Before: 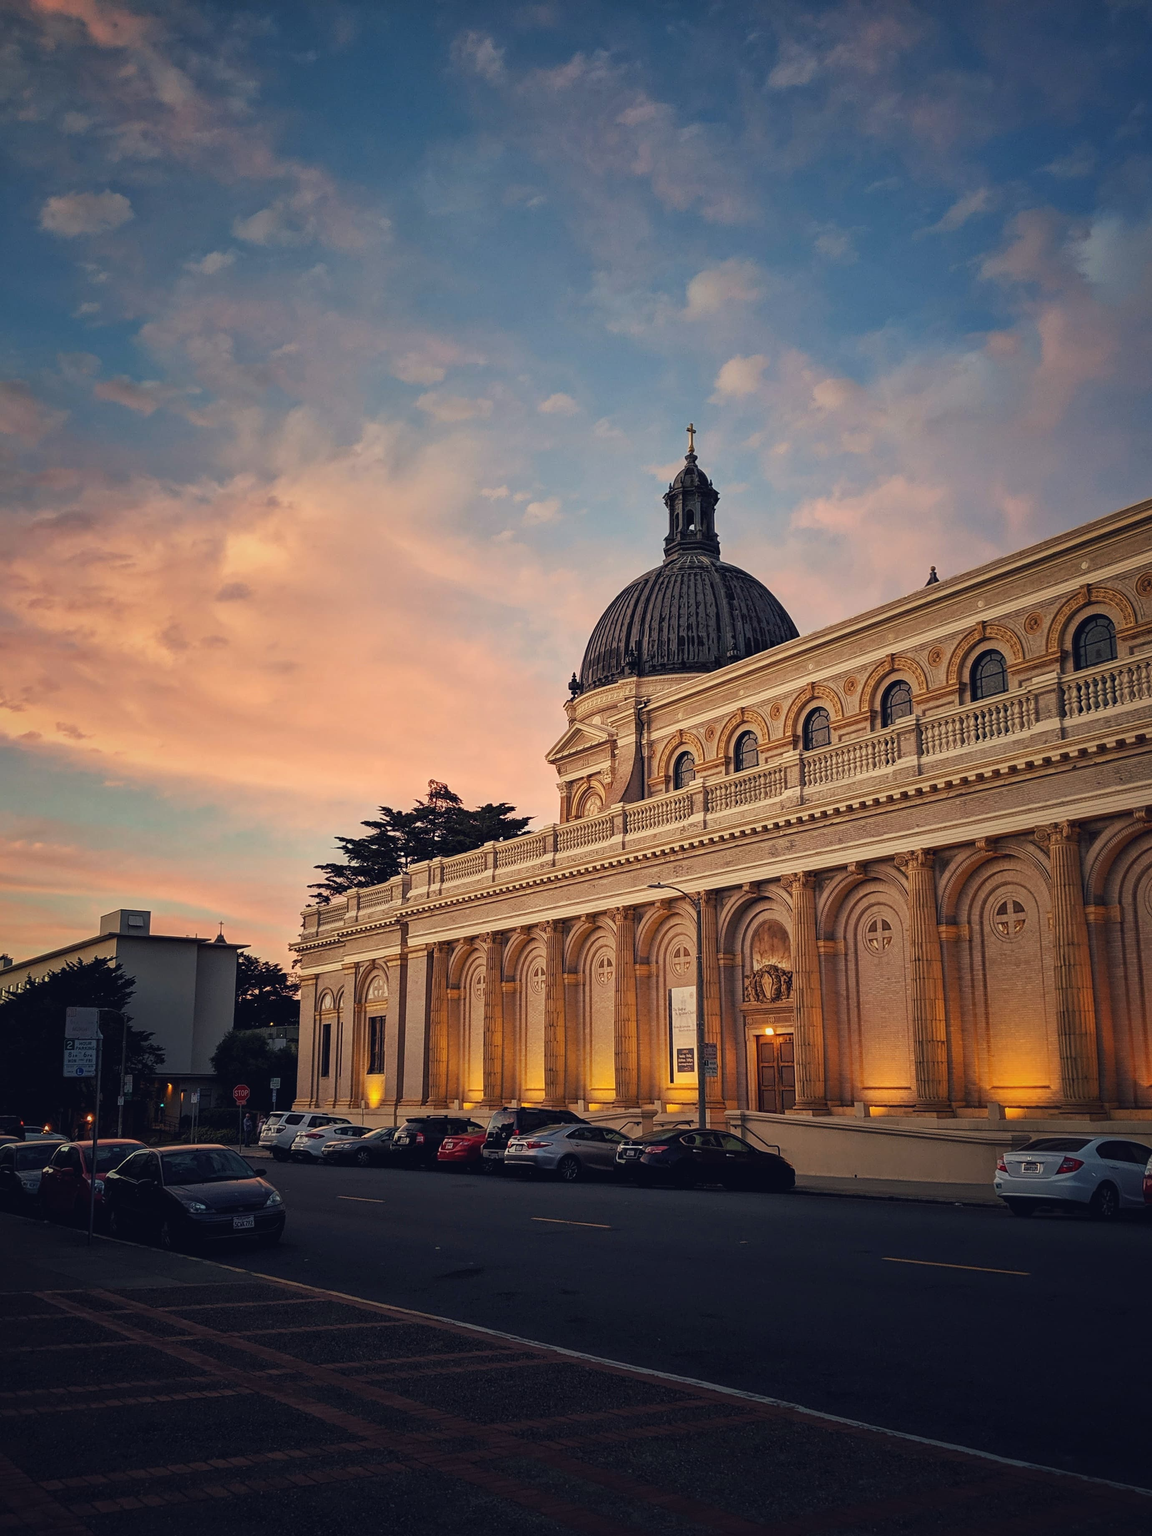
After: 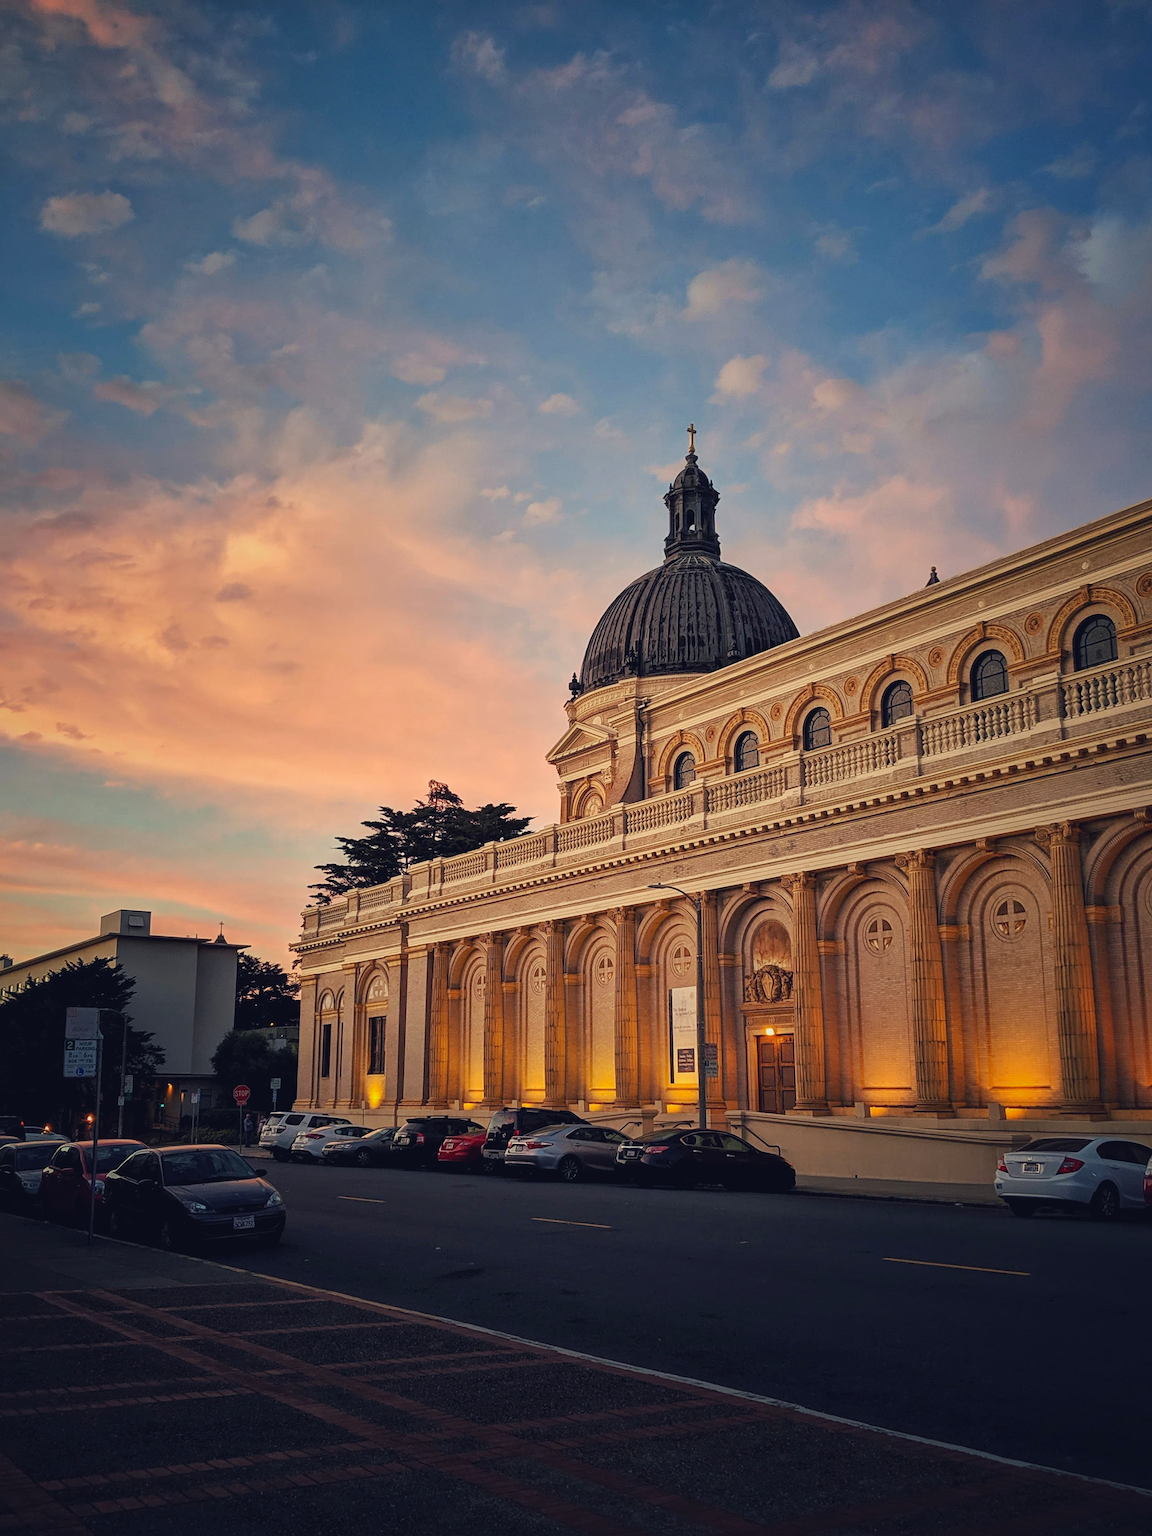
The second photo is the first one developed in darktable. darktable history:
shadows and highlights: radius 125.46, shadows 21.19, highlights -21.19, low approximation 0.01
contrast brightness saturation: saturation 0.1
